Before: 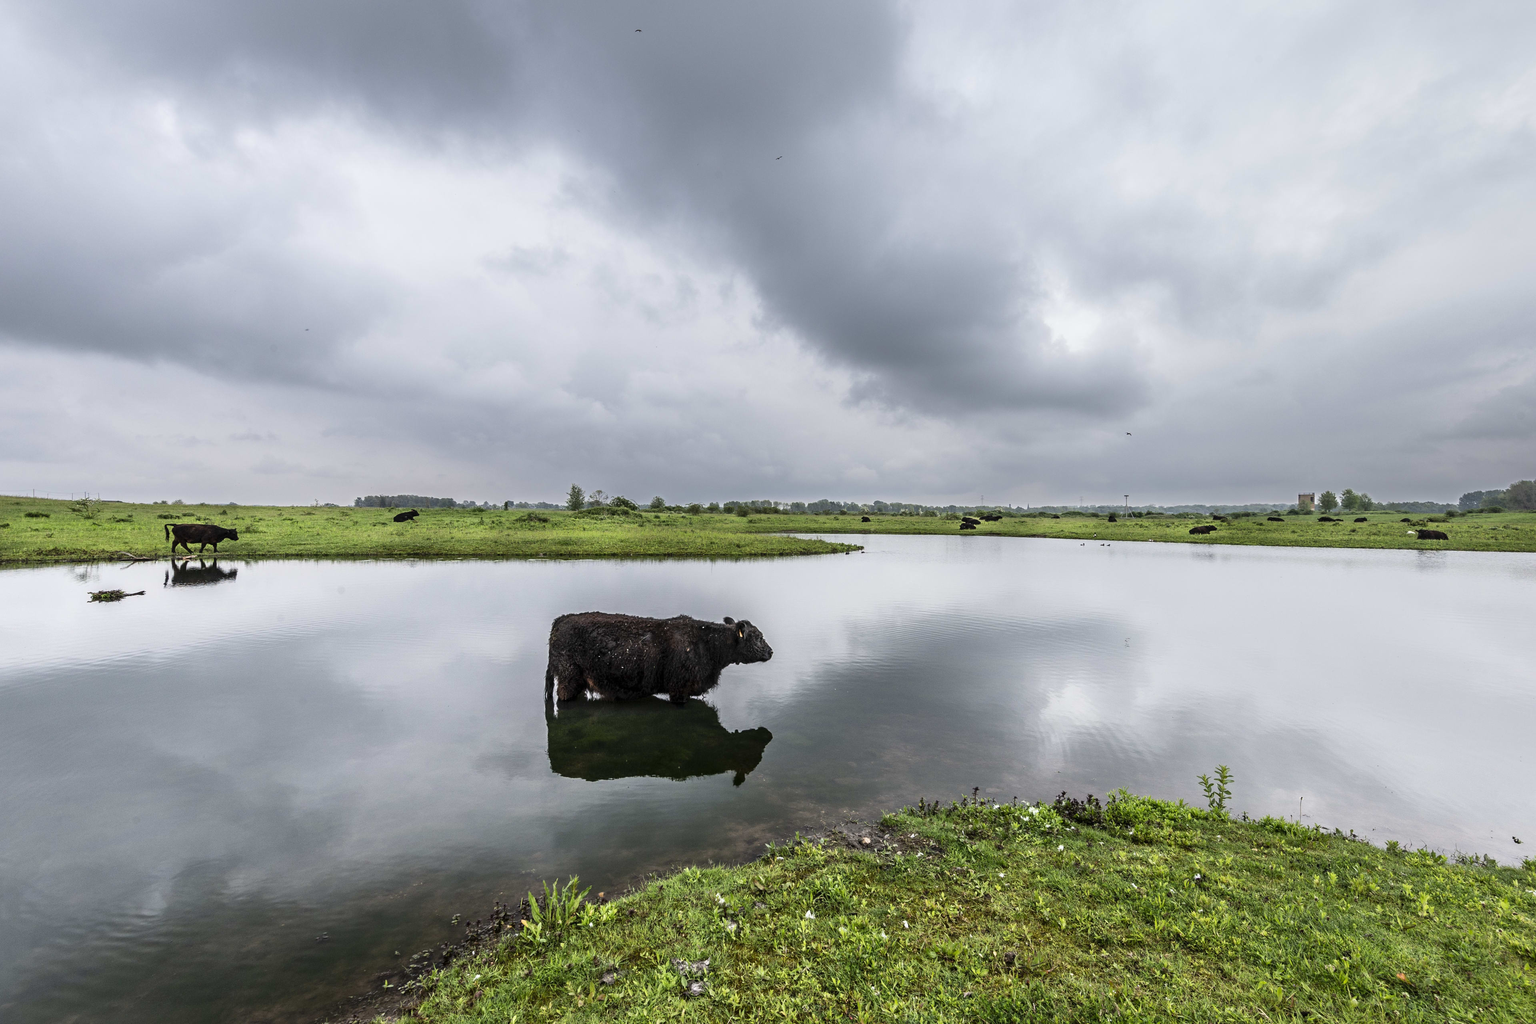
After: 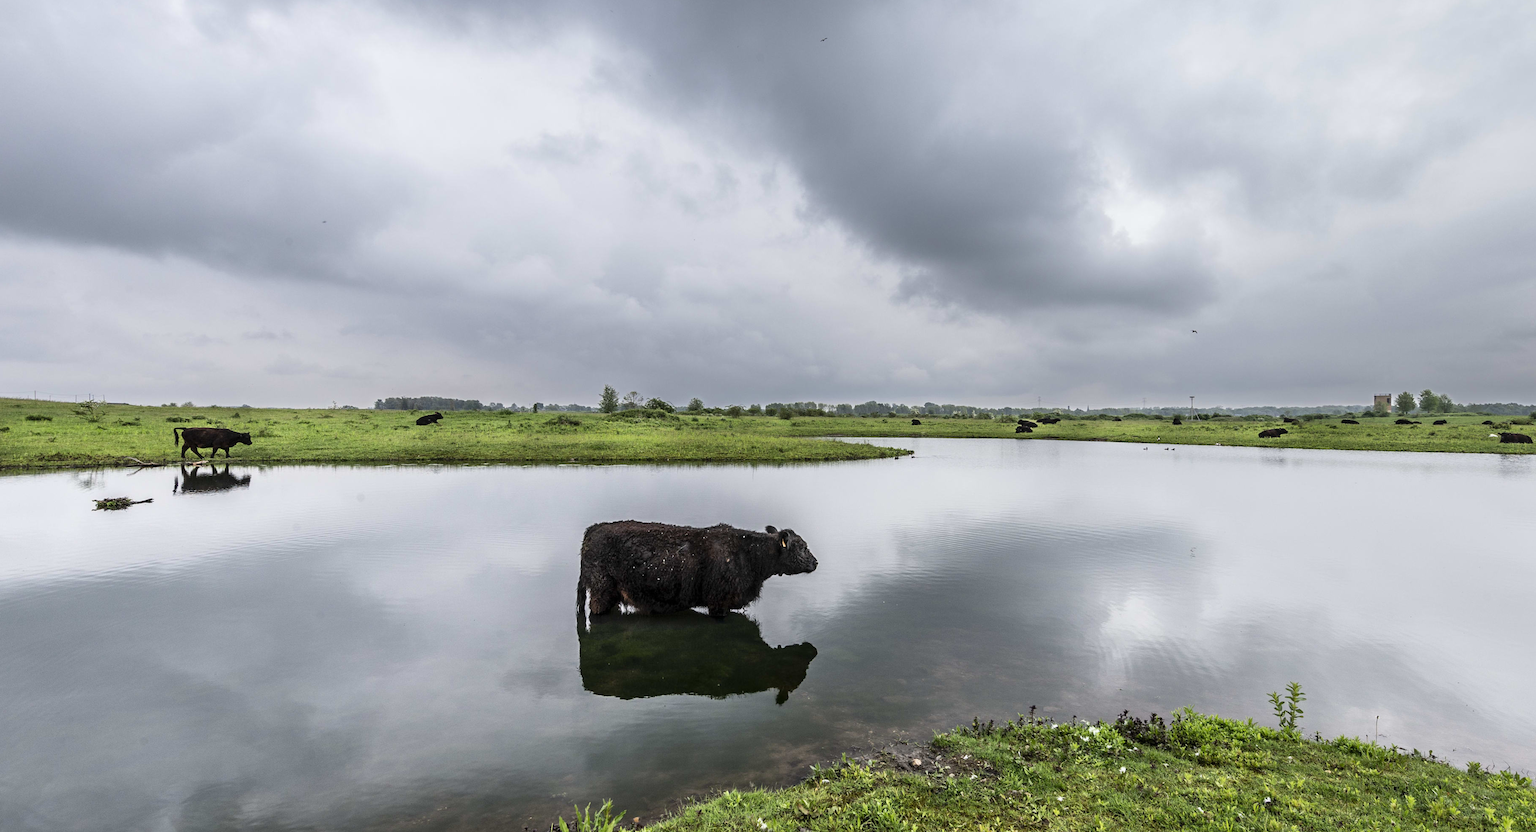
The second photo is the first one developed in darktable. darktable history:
crop and rotate: angle 0.041°, top 11.783%, right 5.442%, bottom 11.319%
